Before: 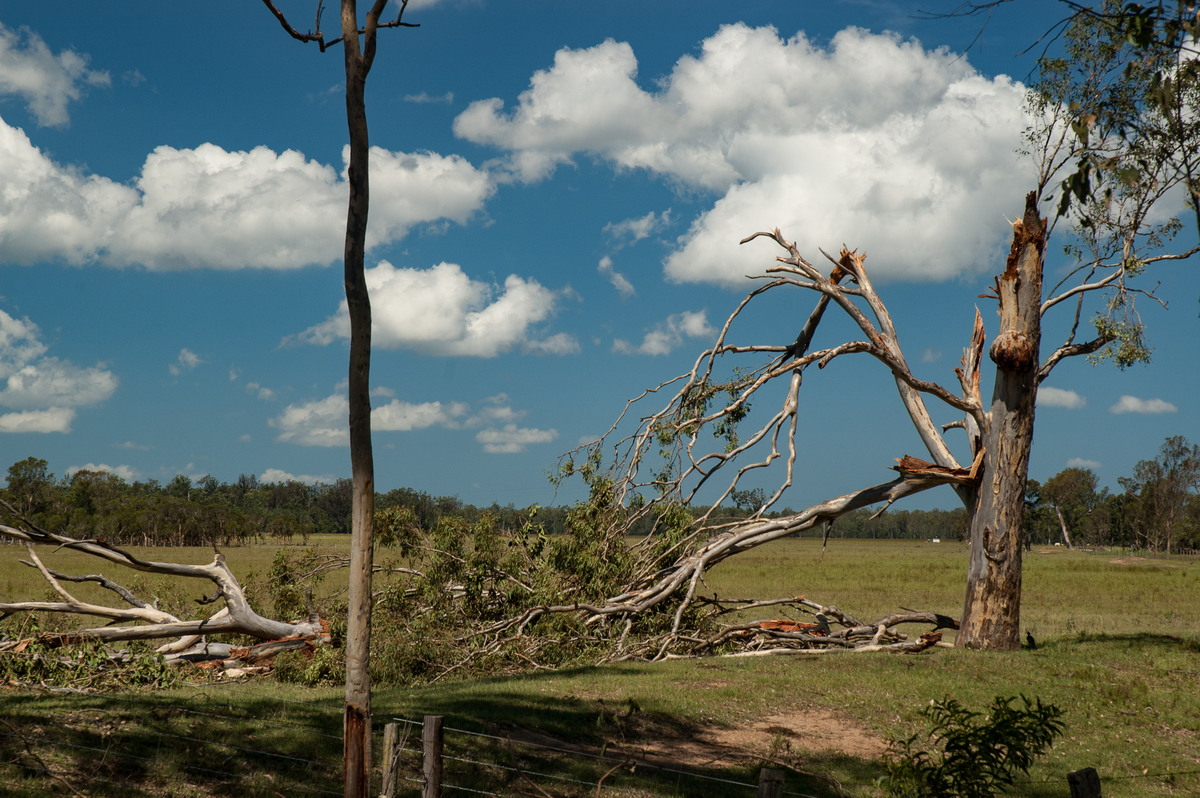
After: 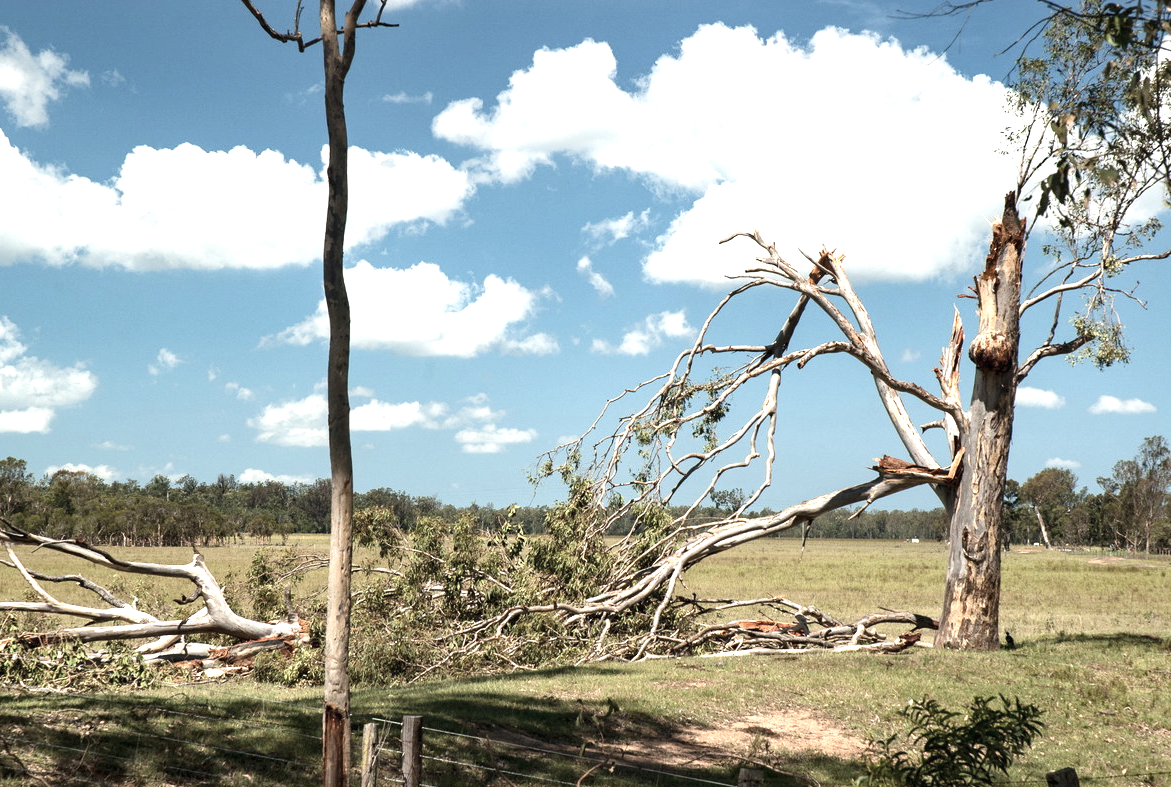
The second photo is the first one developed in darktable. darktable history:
crop and rotate: left 1.774%, right 0.633%, bottom 1.28%
contrast brightness saturation: contrast 0.1, saturation -0.36
exposure: black level correction 0, exposure 1.625 EV, compensate exposure bias true, compensate highlight preservation false
